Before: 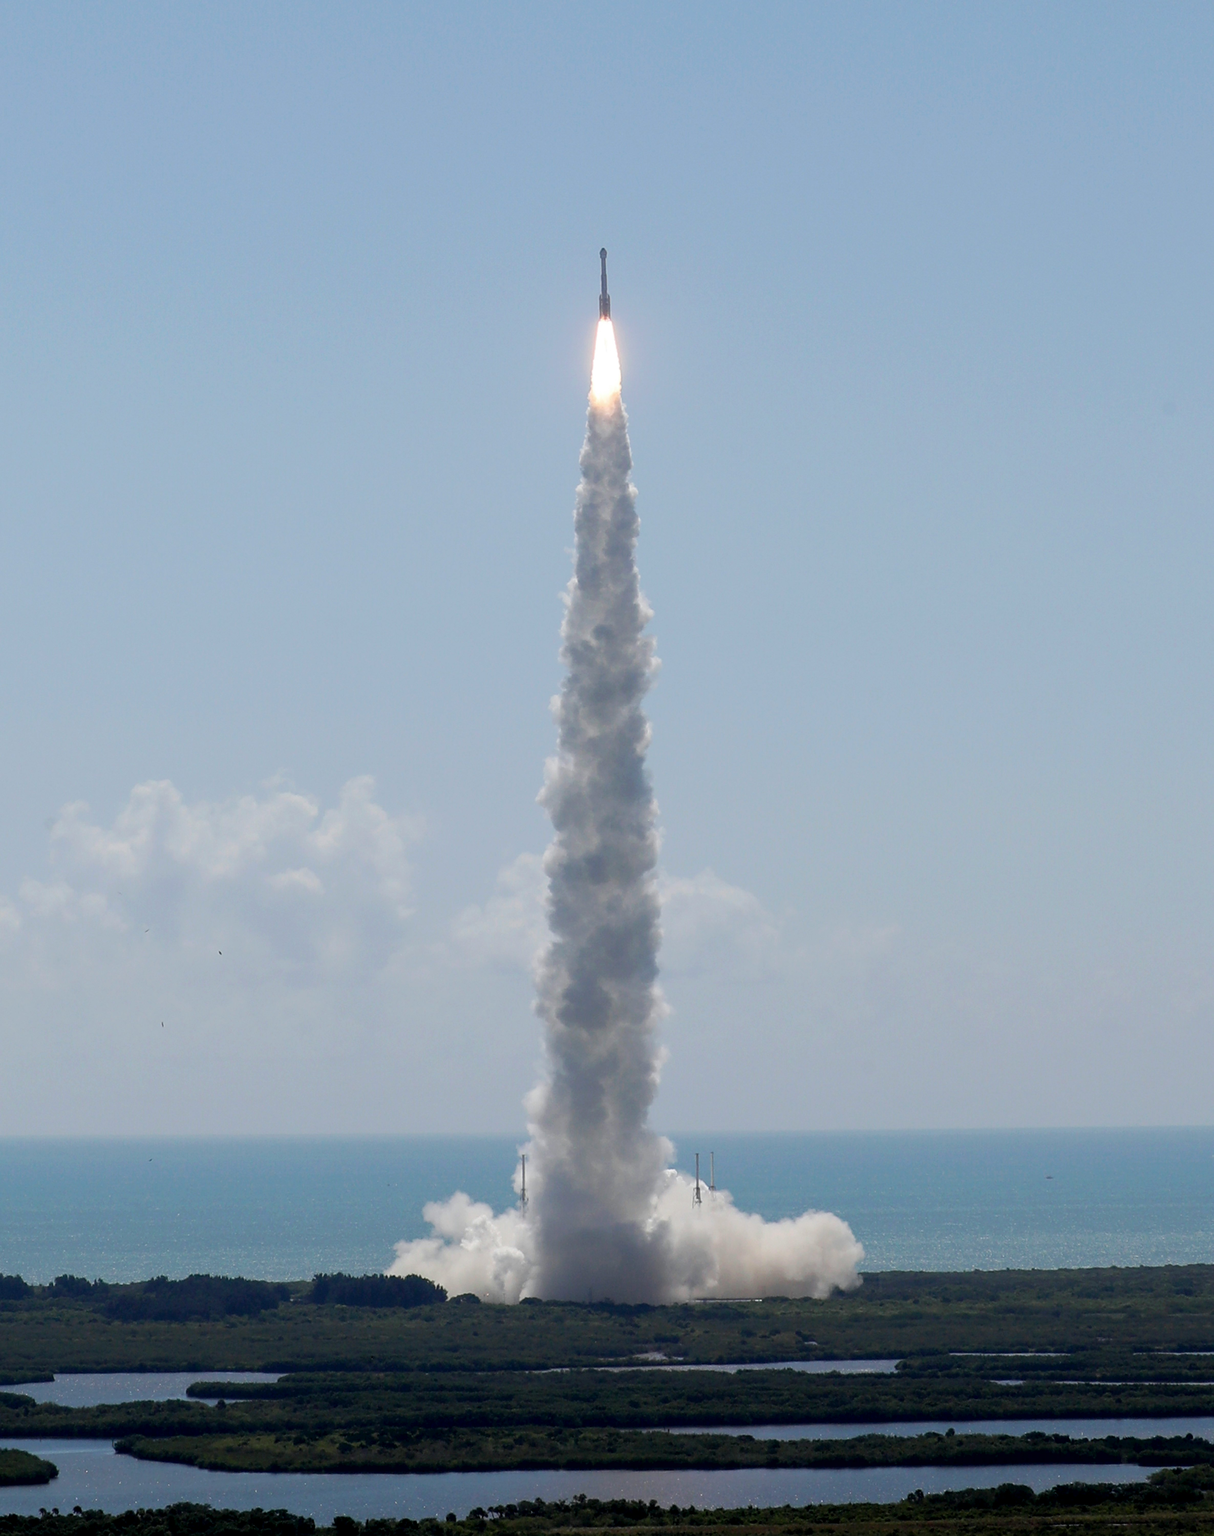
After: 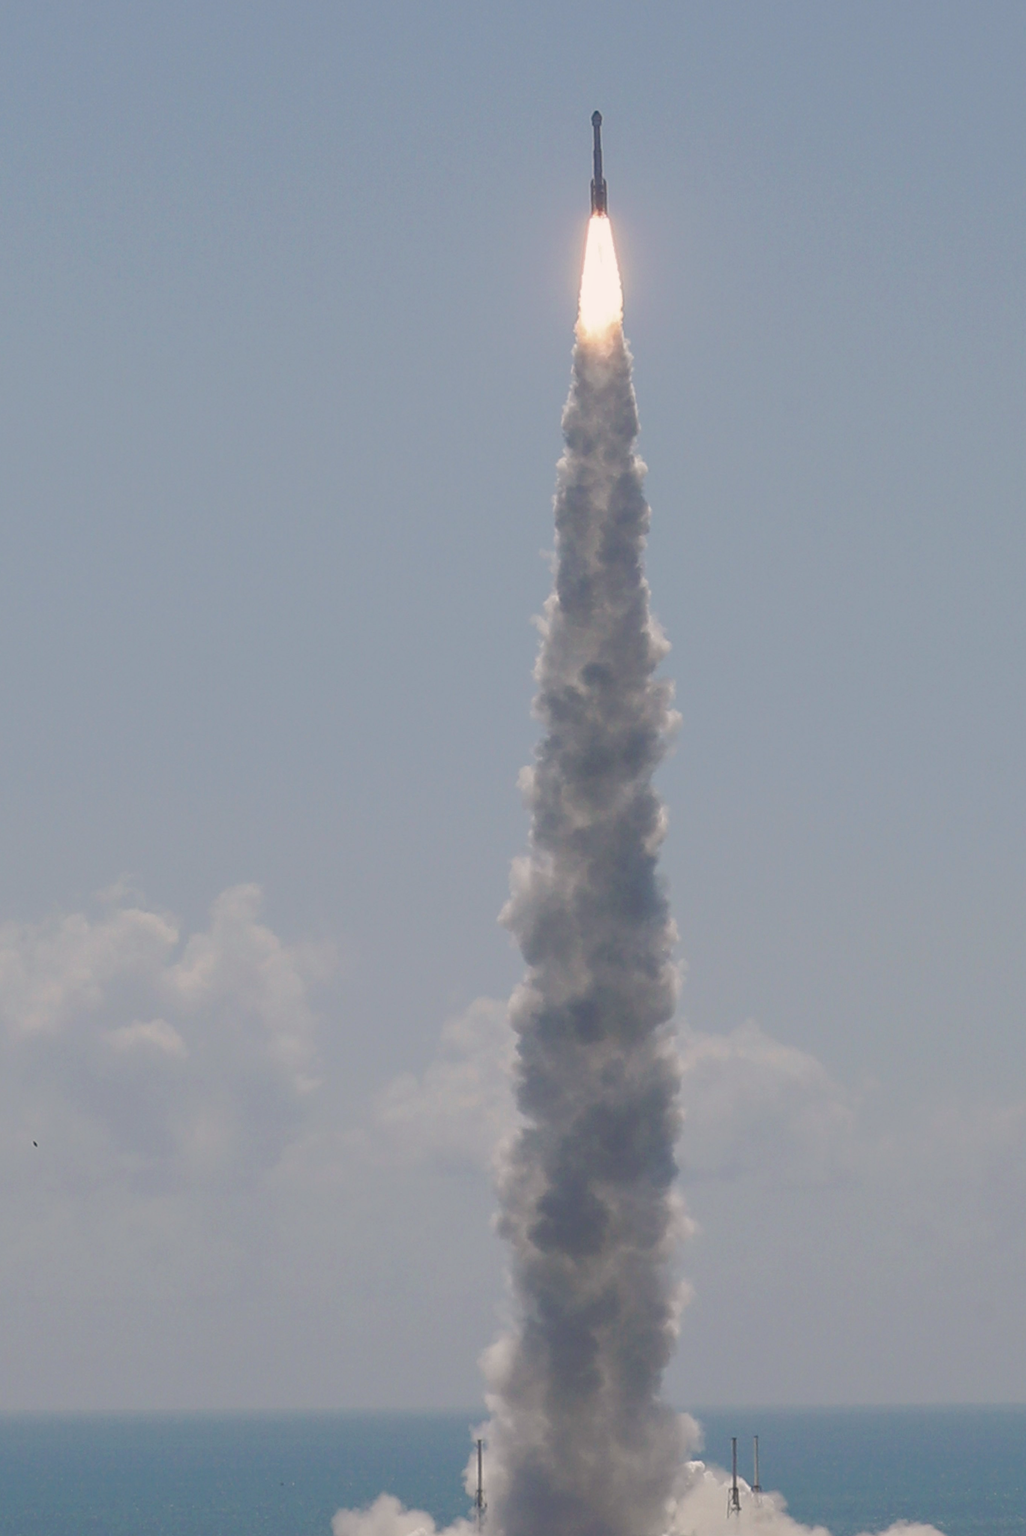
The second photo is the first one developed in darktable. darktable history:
local contrast: detail 130%
crop: left 16.192%, top 11.245%, right 26.113%, bottom 20.511%
color correction: highlights a* 3.68, highlights b* 5.08
tone equalizer: -8 EV 0.262 EV, -7 EV 0.391 EV, -6 EV 0.388 EV, -5 EV 0.289 EV, -3 EV -0.243 EV, -2 EV -0.442 EV, -1 EV -0.439 EV, +0 EV -0.225 EV, edges refinement/feathering 500, mask exposure compensation -1.57 EV, preserve details no
